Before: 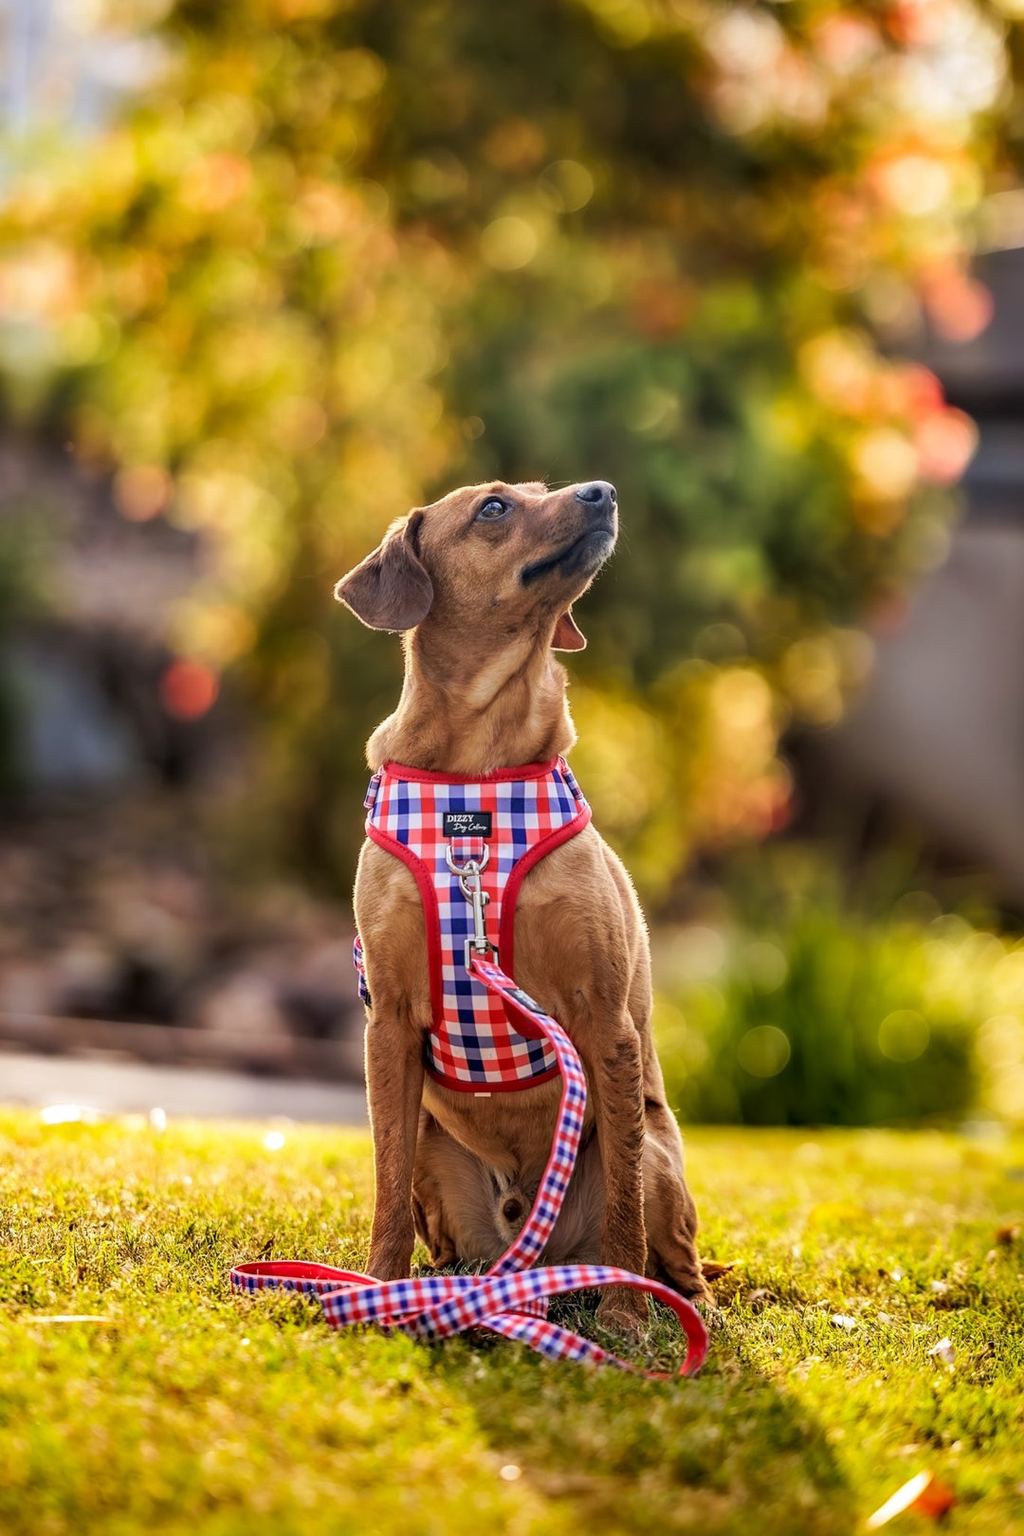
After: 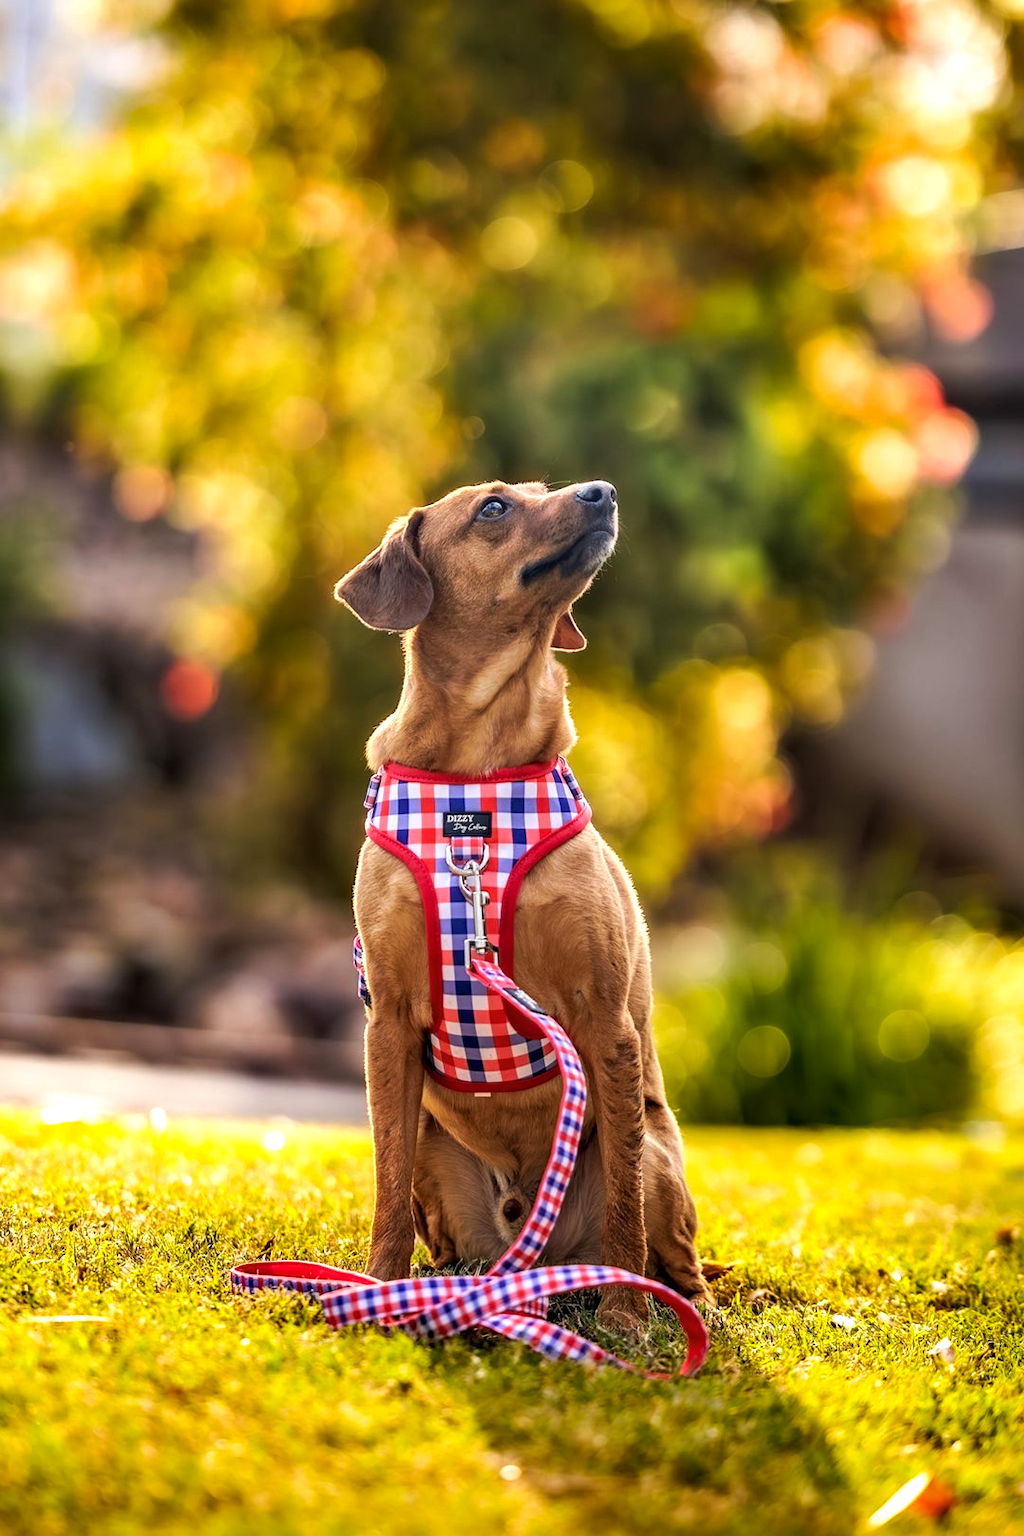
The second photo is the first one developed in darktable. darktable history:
color balance rgb: perceptual saturation grading › global saturation 0.294%, perceptual brilliance grading › highlights 9.557%, perceptual brilliance grading › mid-tones 4.91%, global vibrance 20%
